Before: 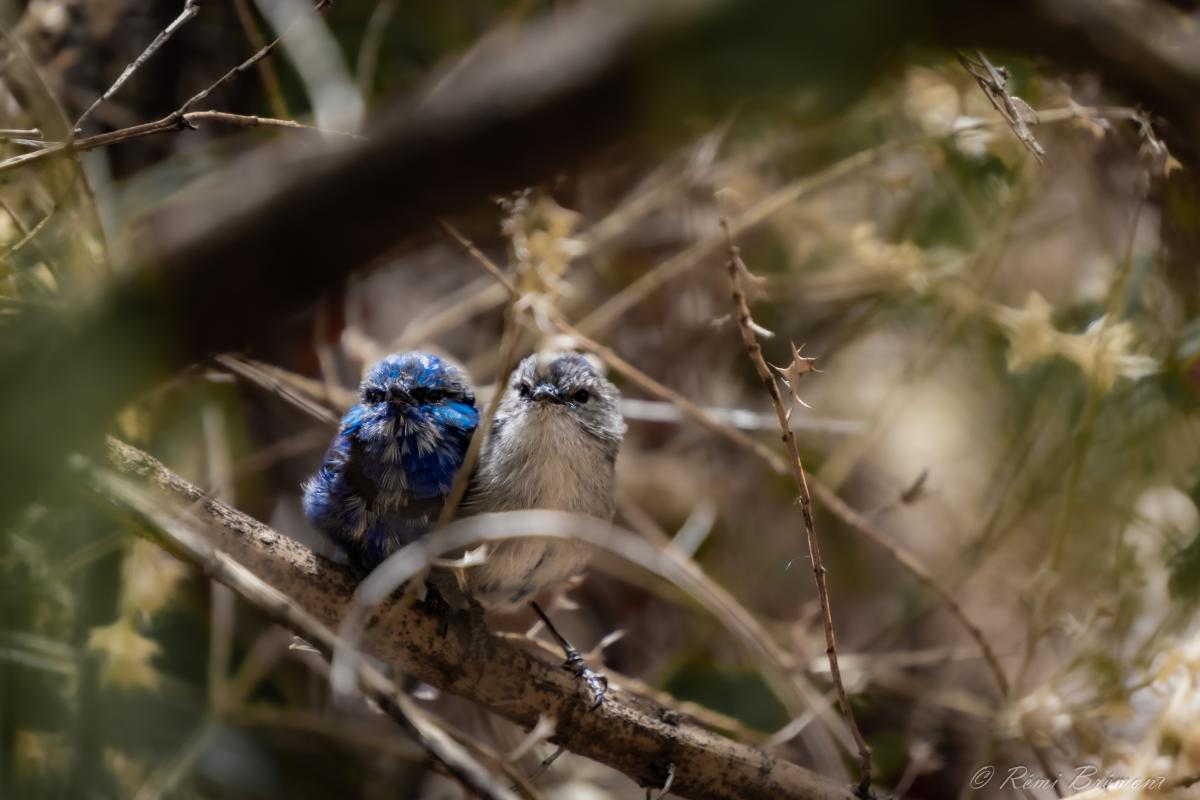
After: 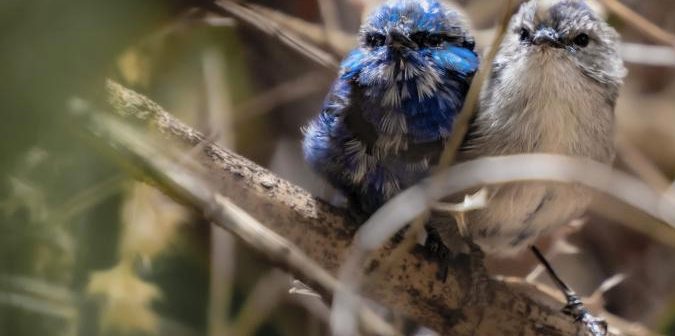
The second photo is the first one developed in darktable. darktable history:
contrast brightness saturation: brightness 0.13
crop: top 44.594%, right 43.721%, bottom 13.335%
